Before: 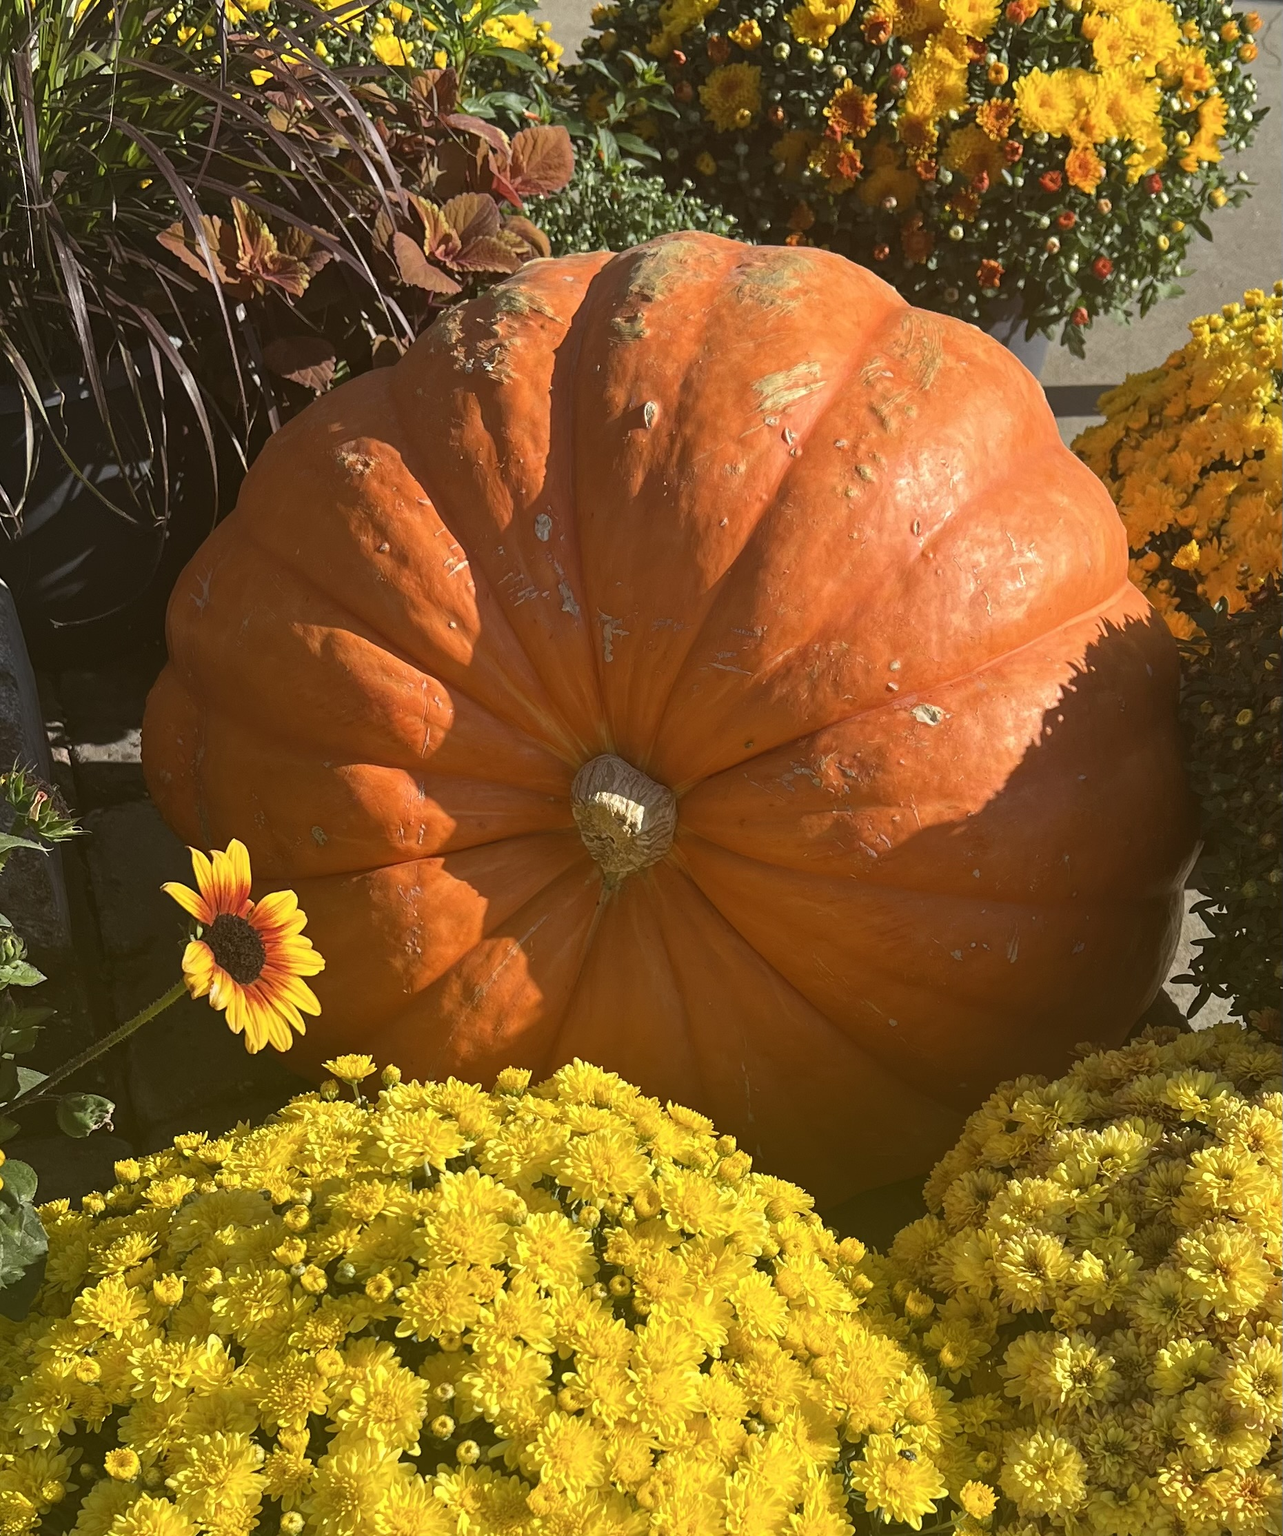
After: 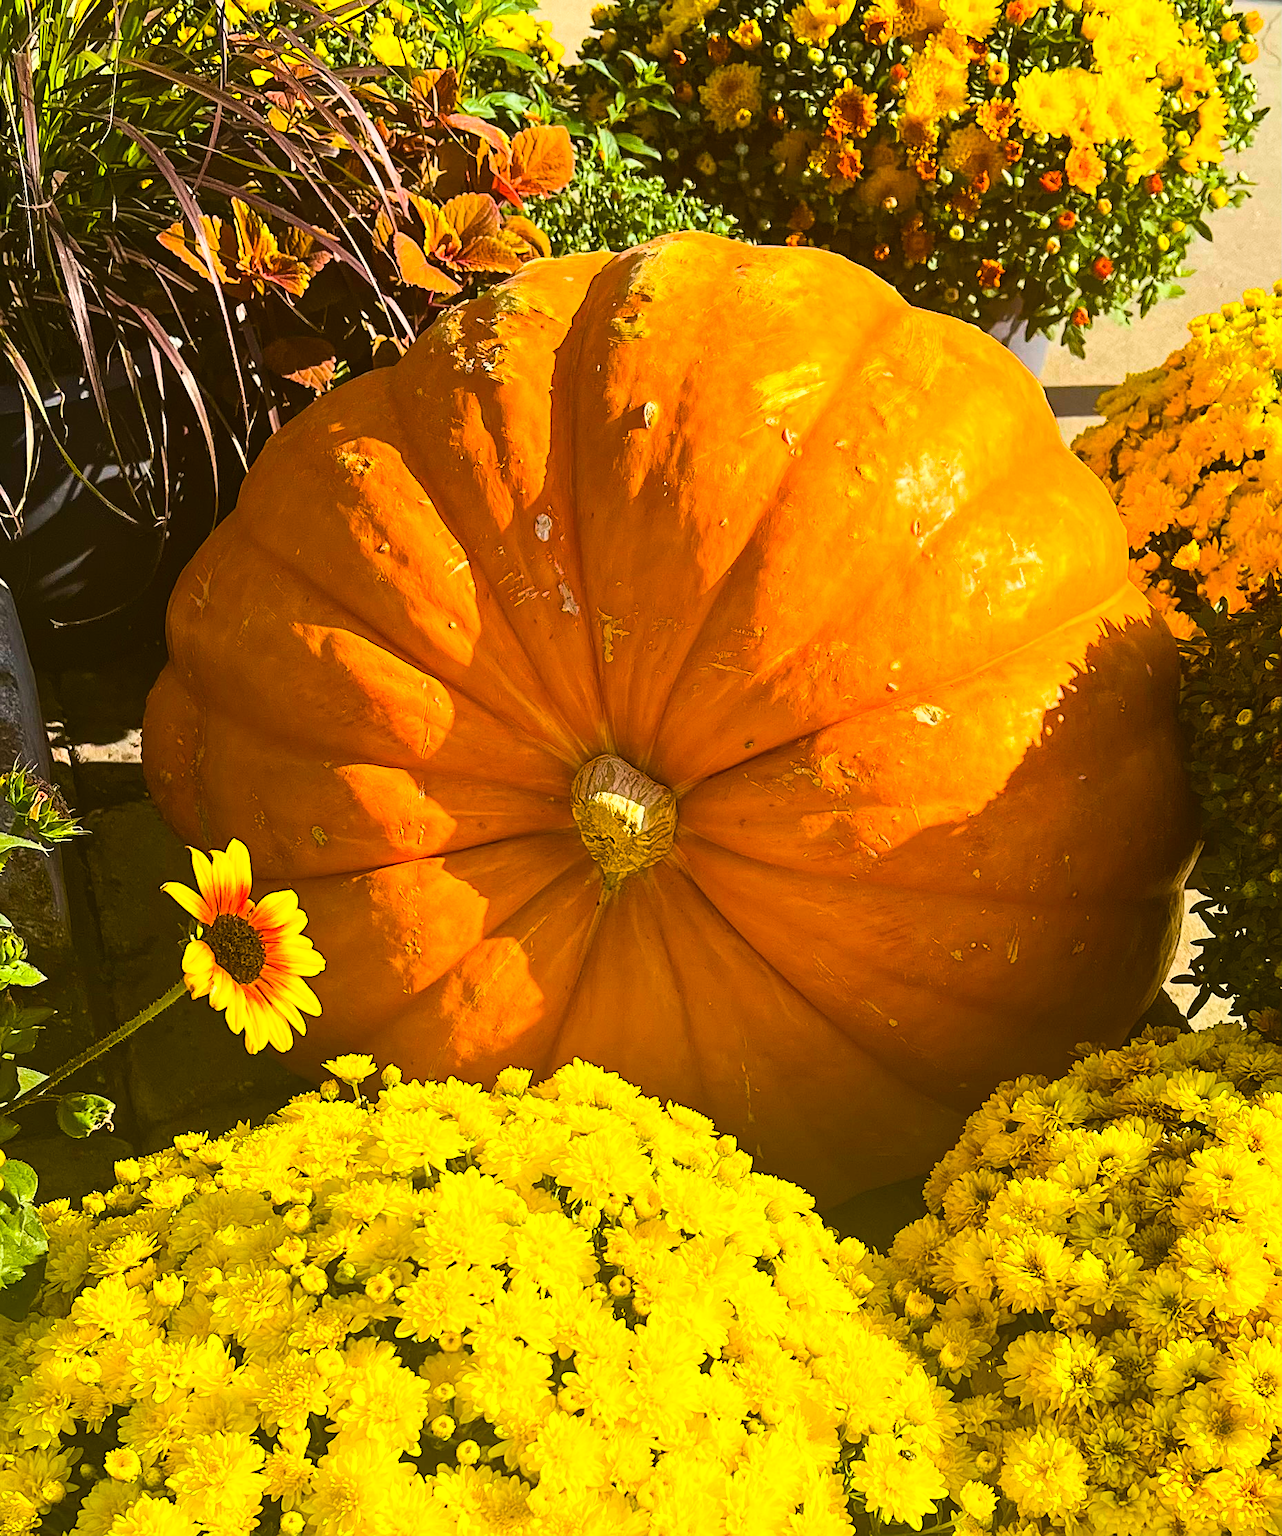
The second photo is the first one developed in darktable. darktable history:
color balance rgb: perceptual saturation grading › global saturation 40.46%, global vibrance 41.748%
base curve: curves: ch0 [(0, 0.003) (0.001, 0.002) (0.006, 0.004) (0.02, 0.022) (0.048, 0.086) (0.094, 0.234) (0.162, 0.431) (0.258, 0.629) (0.385, 0.8) (0.548, 0.918) (0.751, 0.988) (1, 1)]
sharpen: on, module defaults
